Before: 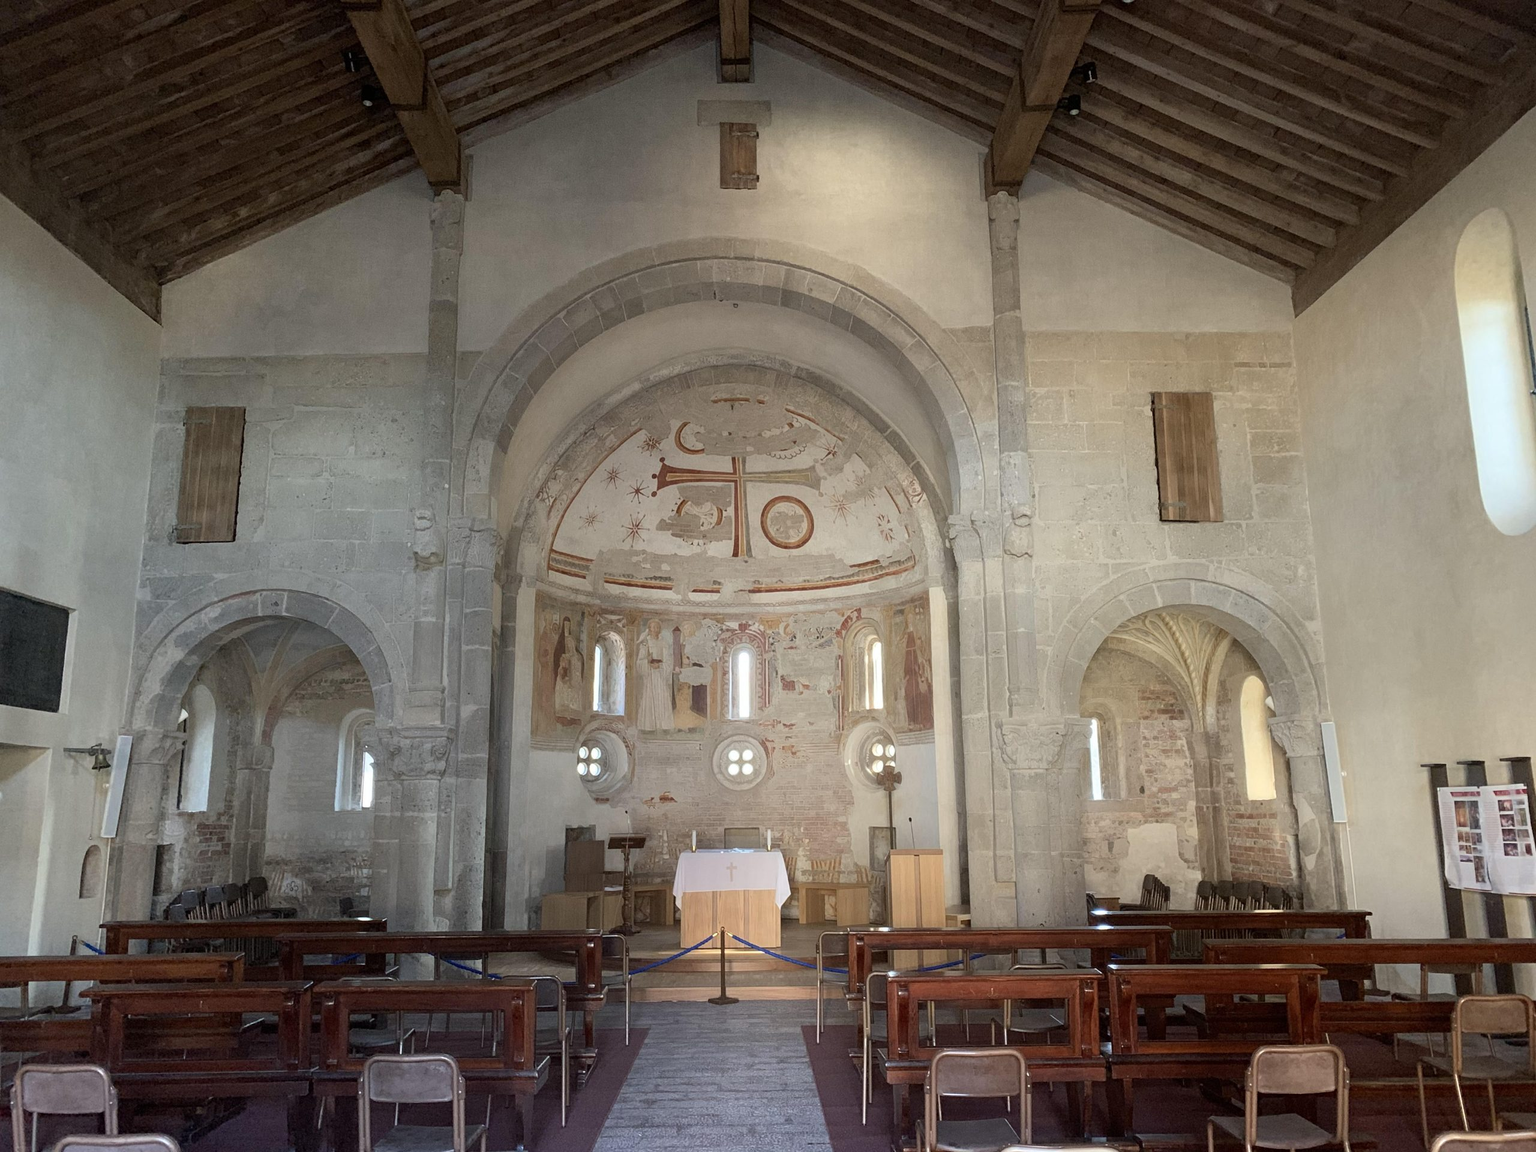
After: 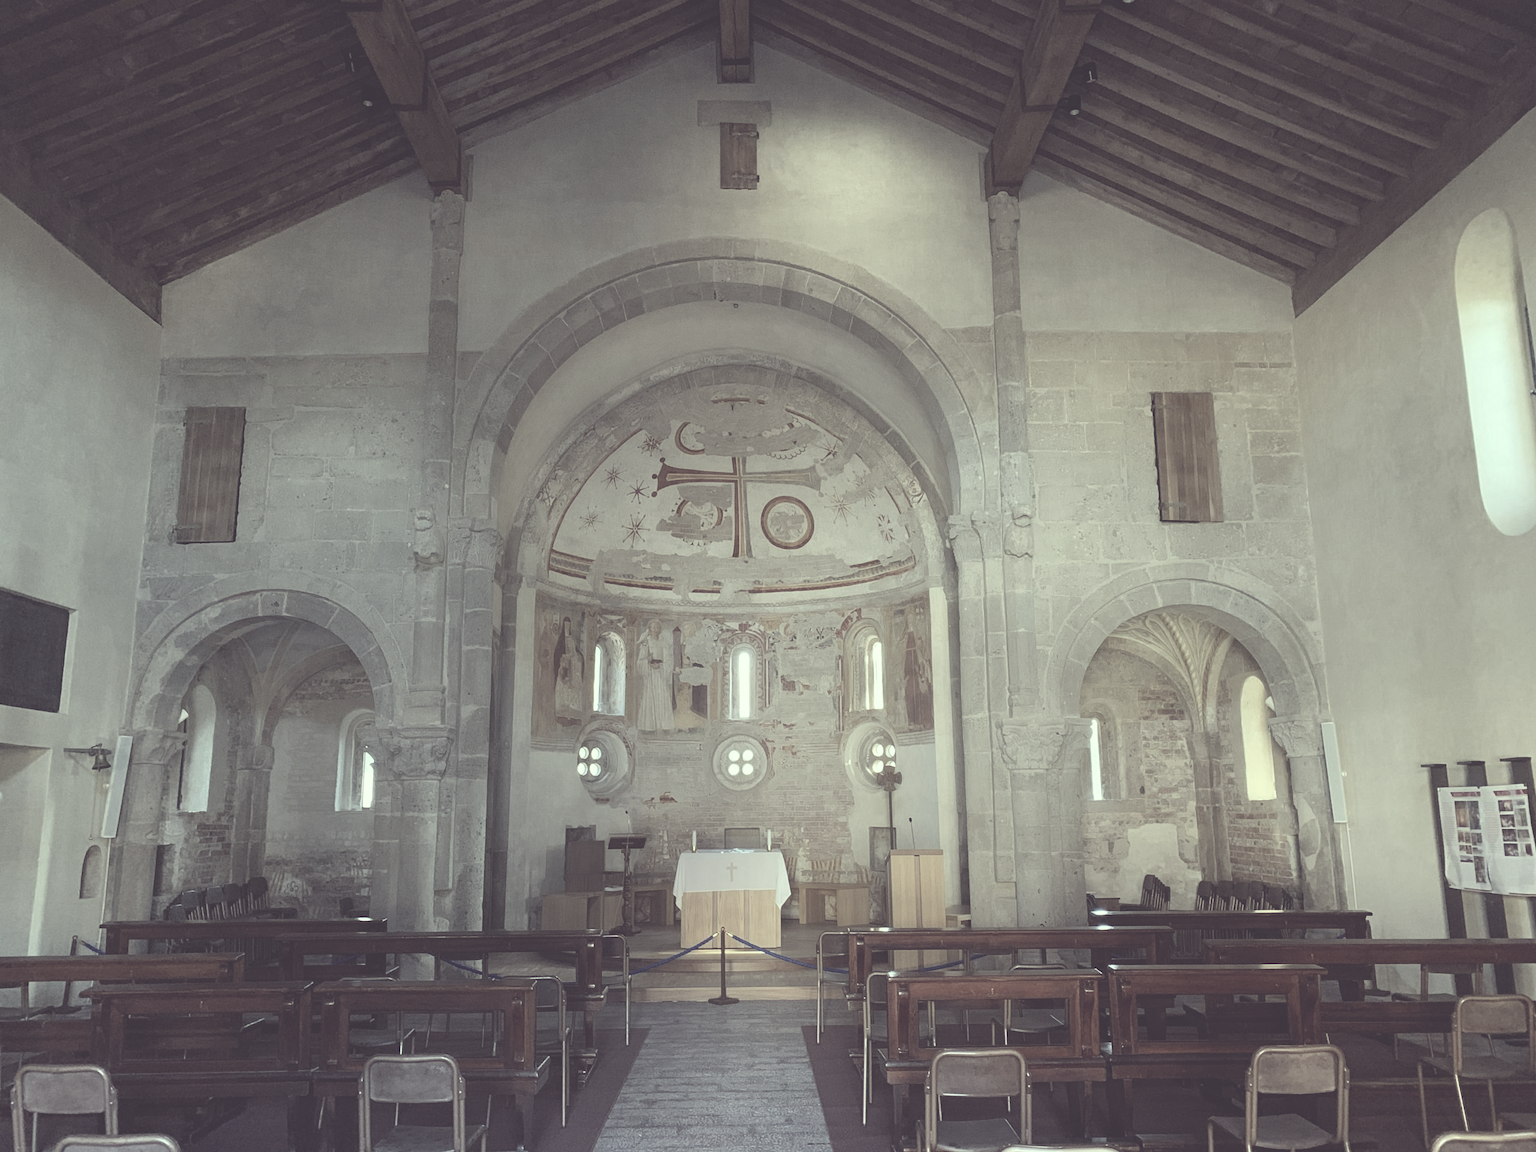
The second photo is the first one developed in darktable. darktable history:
exposure: black level correction -0.041, exposure 0.064 EV, compensate highlight preservation false
color correction: highlights a* -20.17, highlights b* 20.27, shadows a* 20.03, shadows b* -20.46, saturation 0.43
